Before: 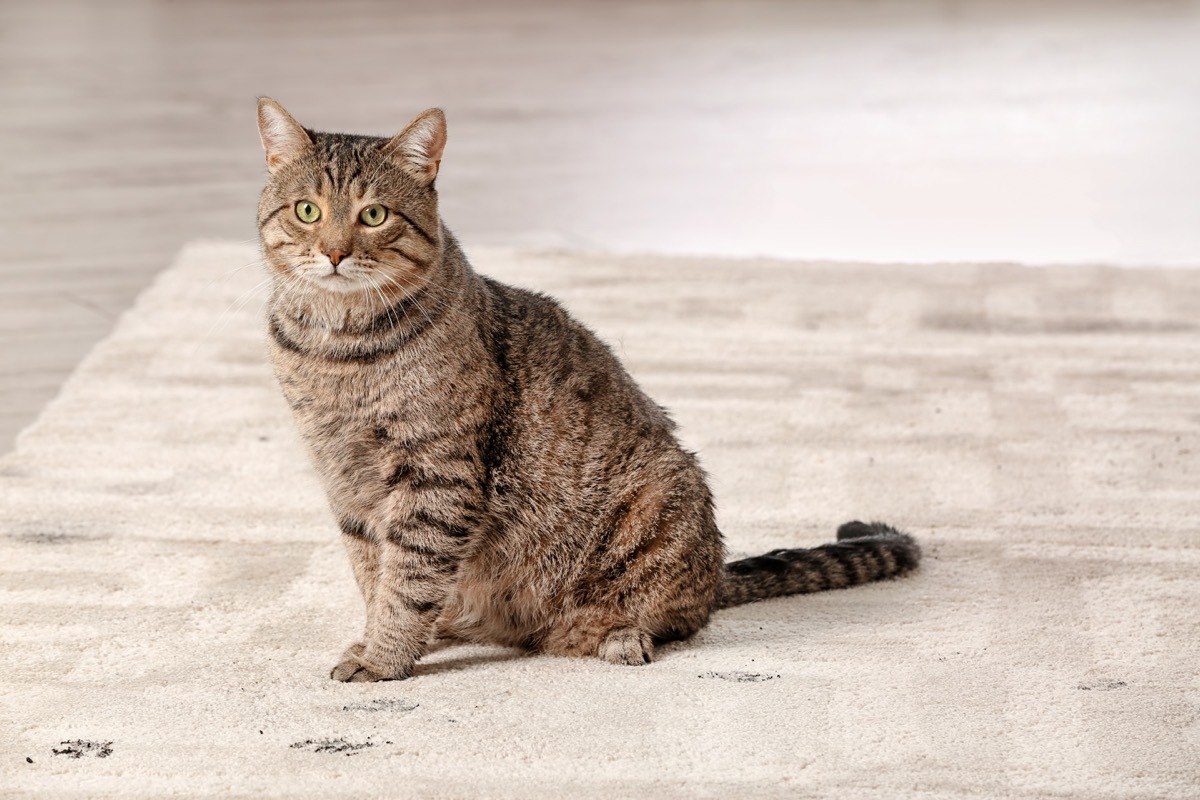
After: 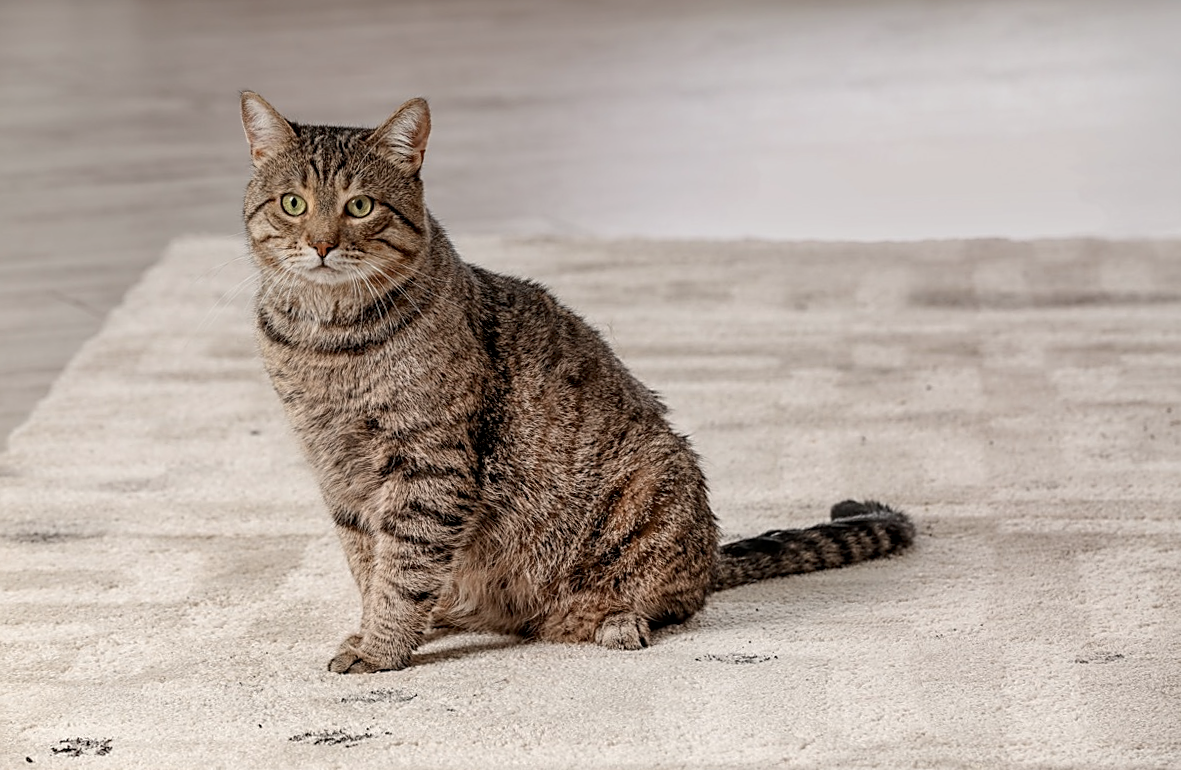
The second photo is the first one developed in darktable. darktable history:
sharpen: on, module defaults
rotate and perspective: rotation -1.42°, crop left 0.016, crop right 0.984, crop top 0.035, crop bottom 0.965
graduated density: rotation 5.63°, offset 76.9
local contrast: detail 130%
